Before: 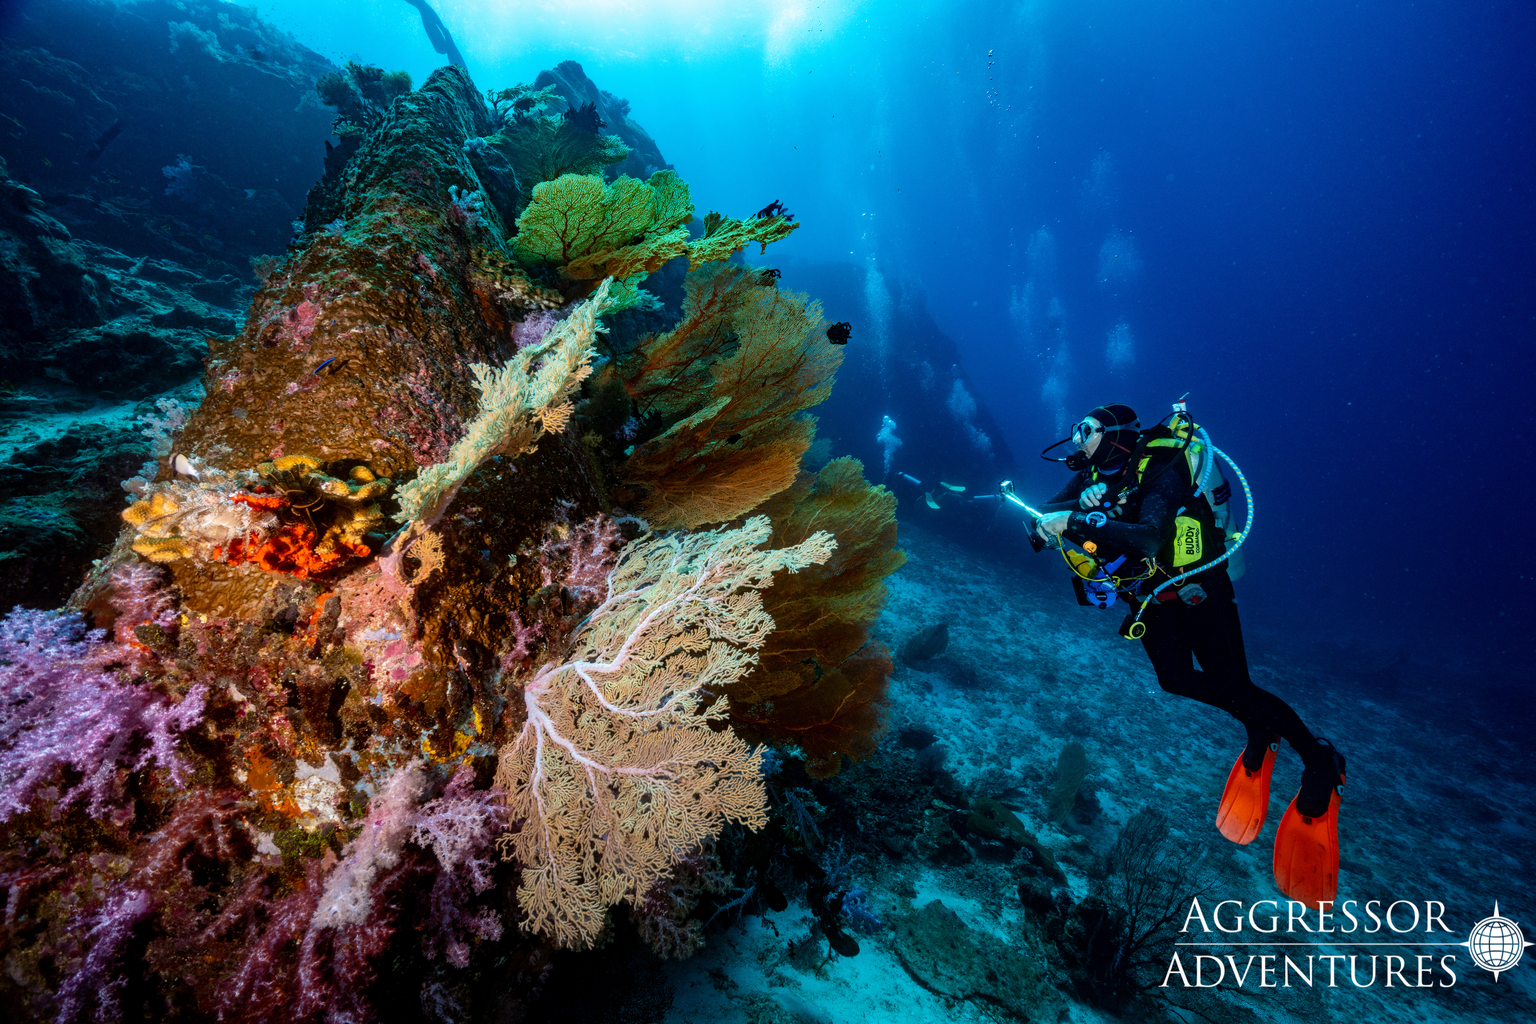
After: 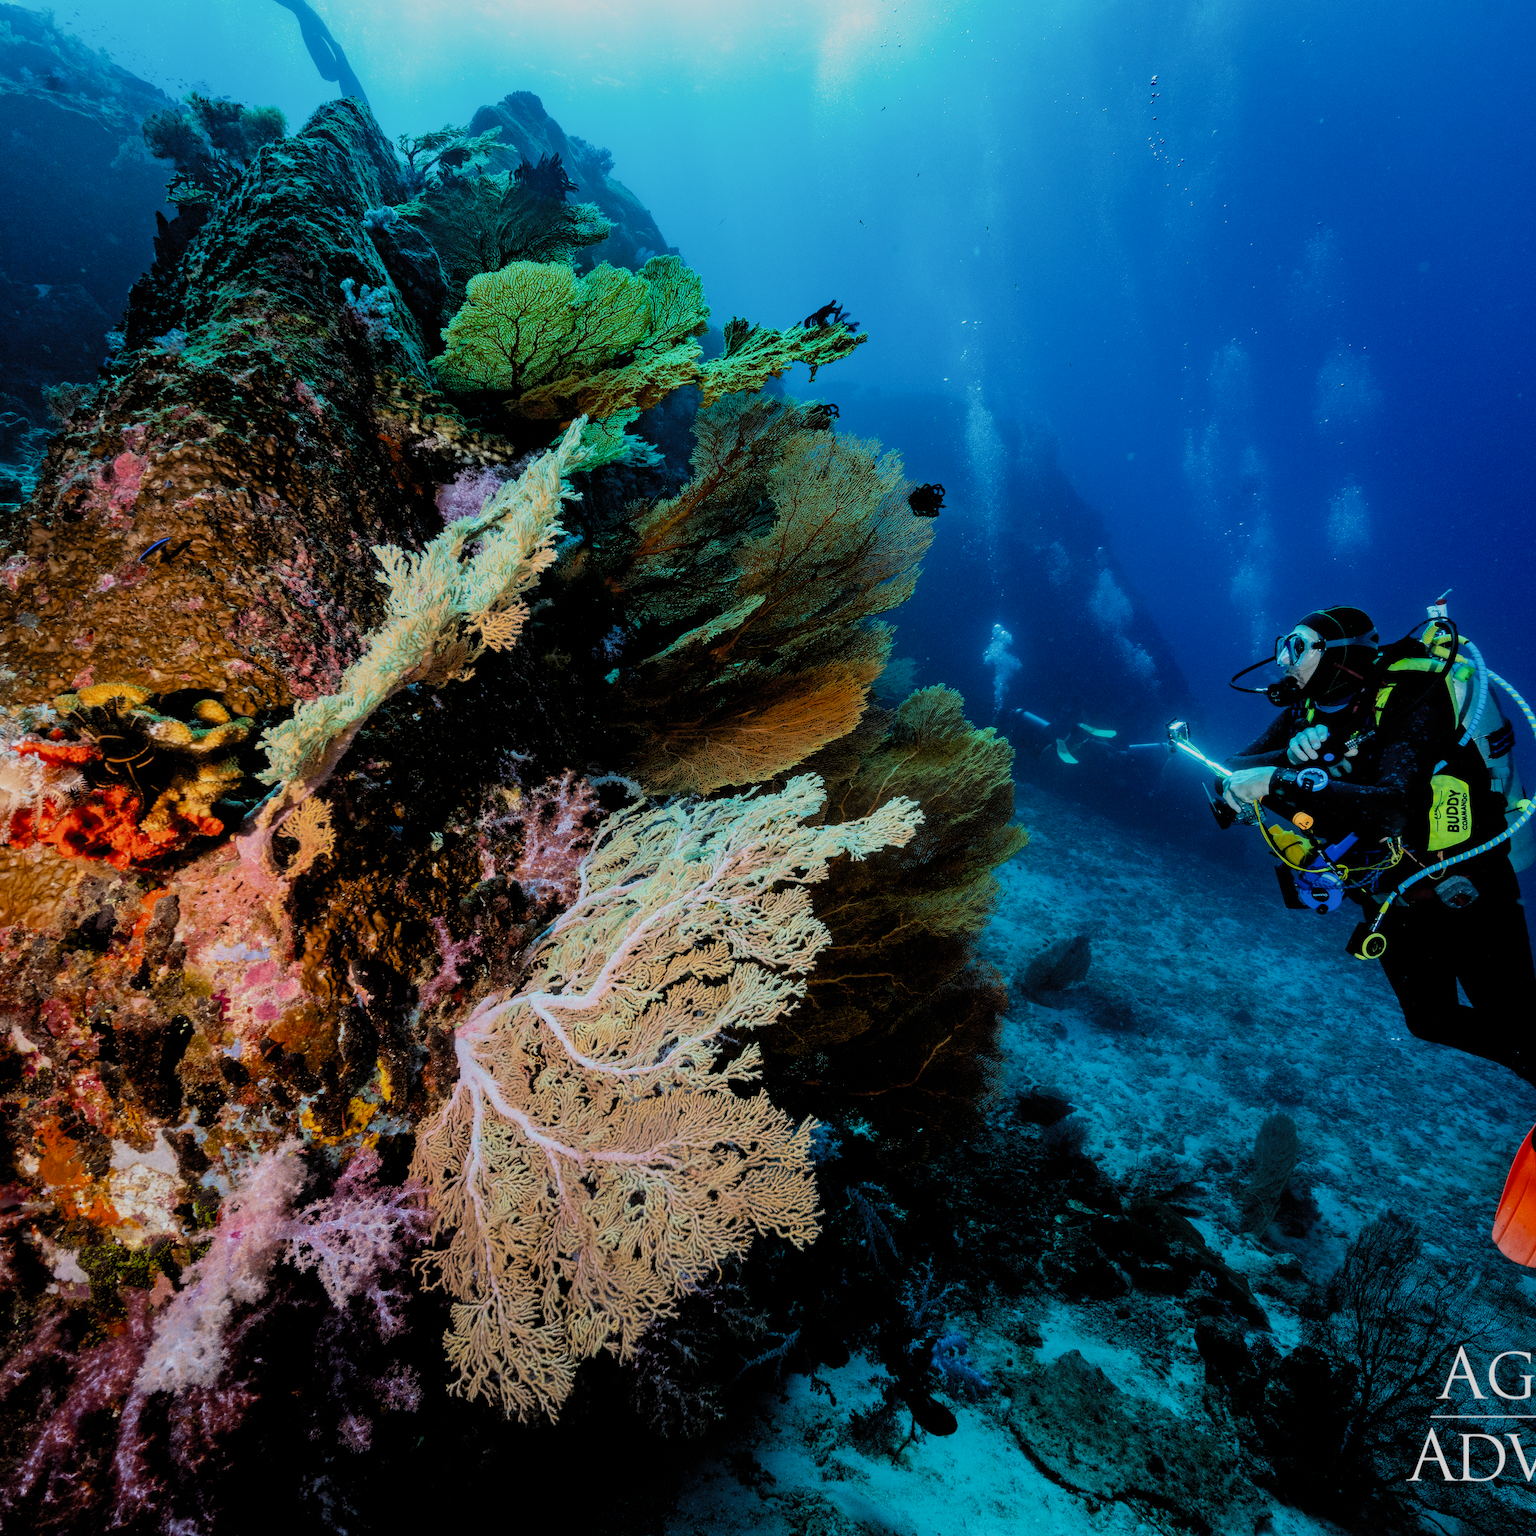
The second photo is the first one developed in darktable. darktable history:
filmic rgb: black relative exposure -4.58 EV, white relative exposure 4.8 EV, threshold 3 EV, hardness 2.36, latitude 36.07%, contrast 1.048, highlights saturation mix 1.32%, shadows ↔ highlights balance 1.25%, color science v4 (2020), enable highlight reconstruction true
crop and rotate: left 14.436%, right 18.898%
